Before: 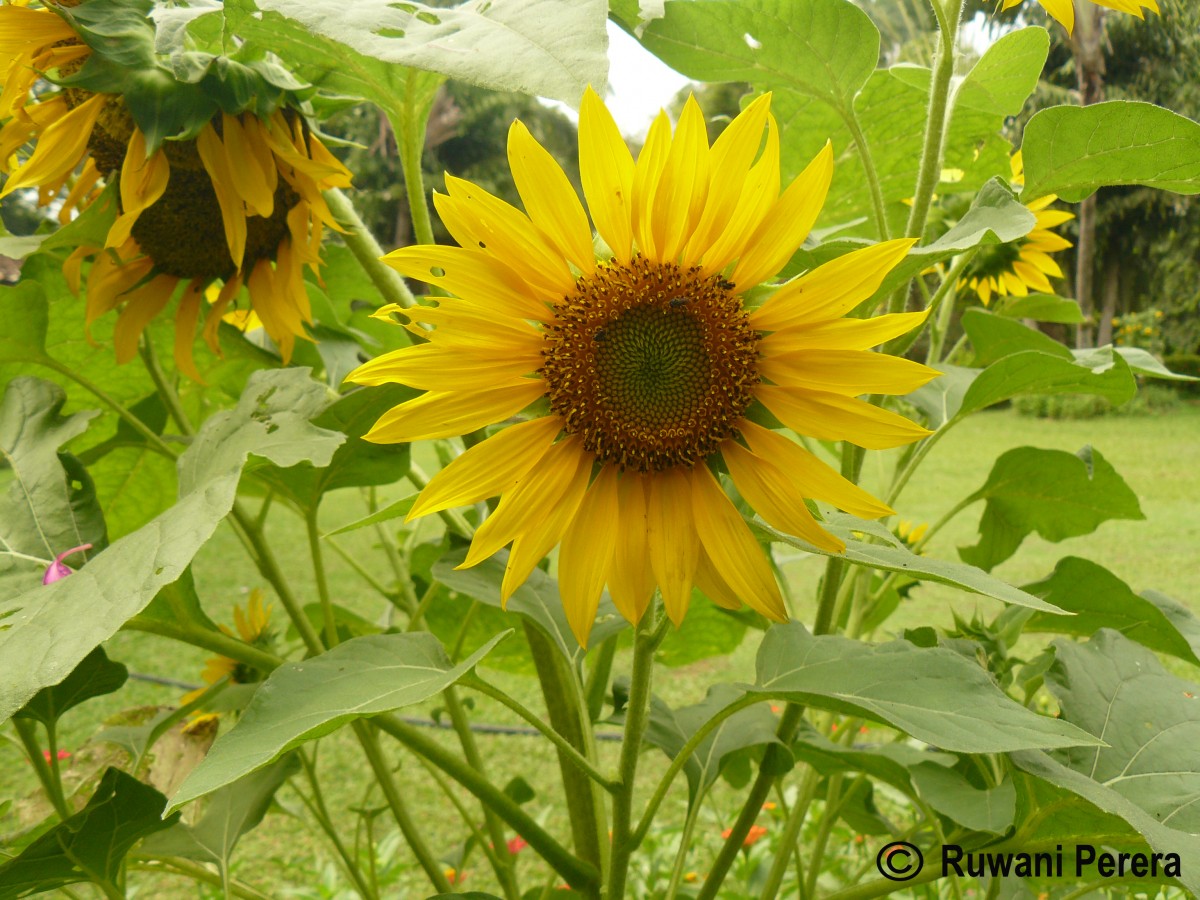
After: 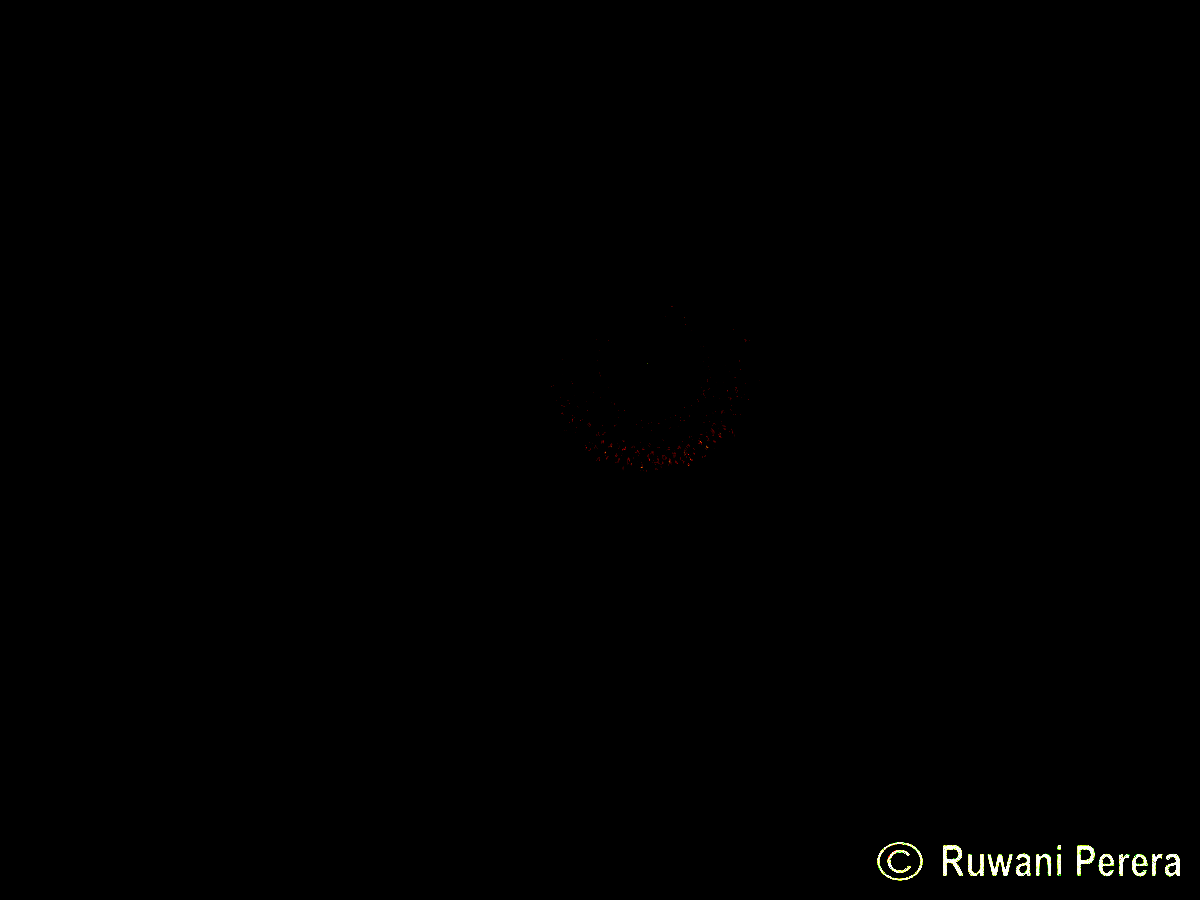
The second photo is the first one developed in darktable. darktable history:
bloom: on, module defaults
exposure: exposure 8 EV, compensate highlight preservation false
